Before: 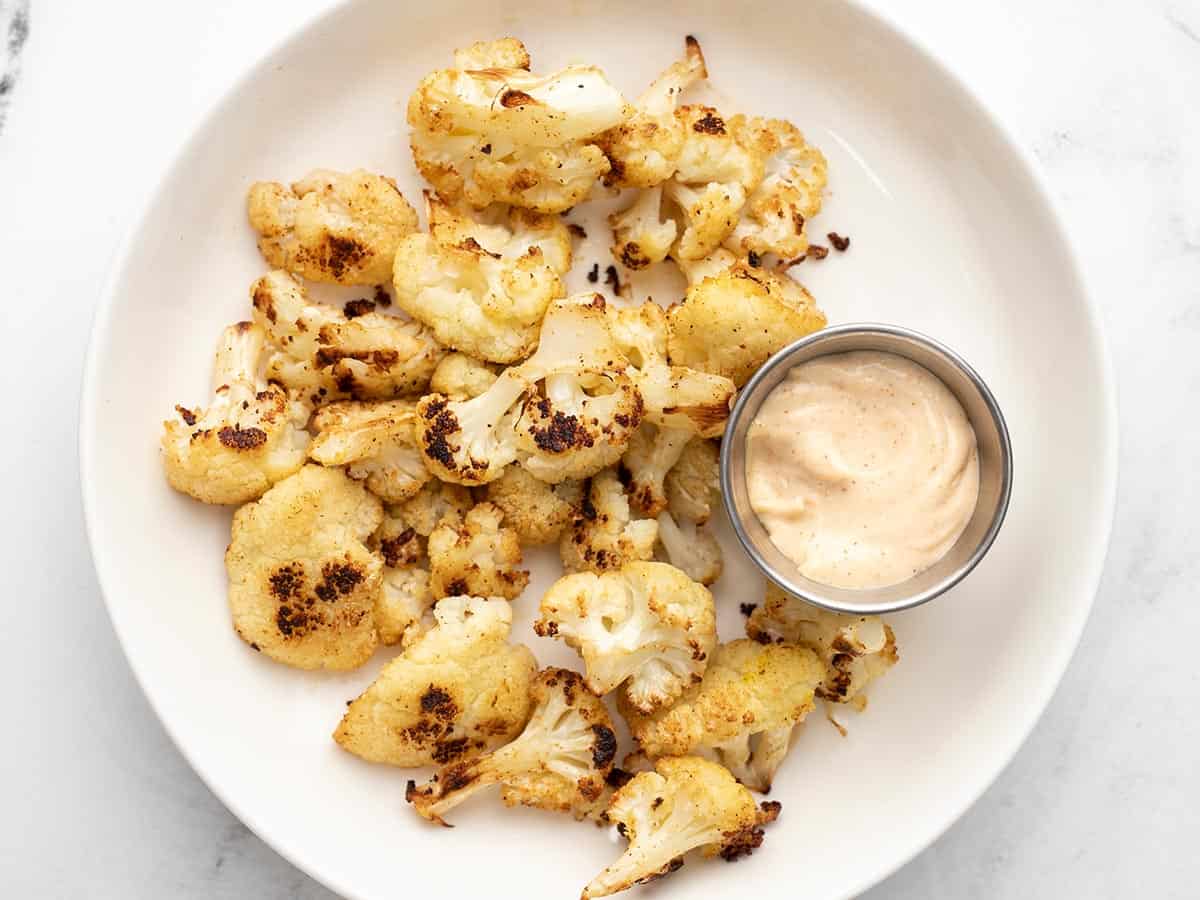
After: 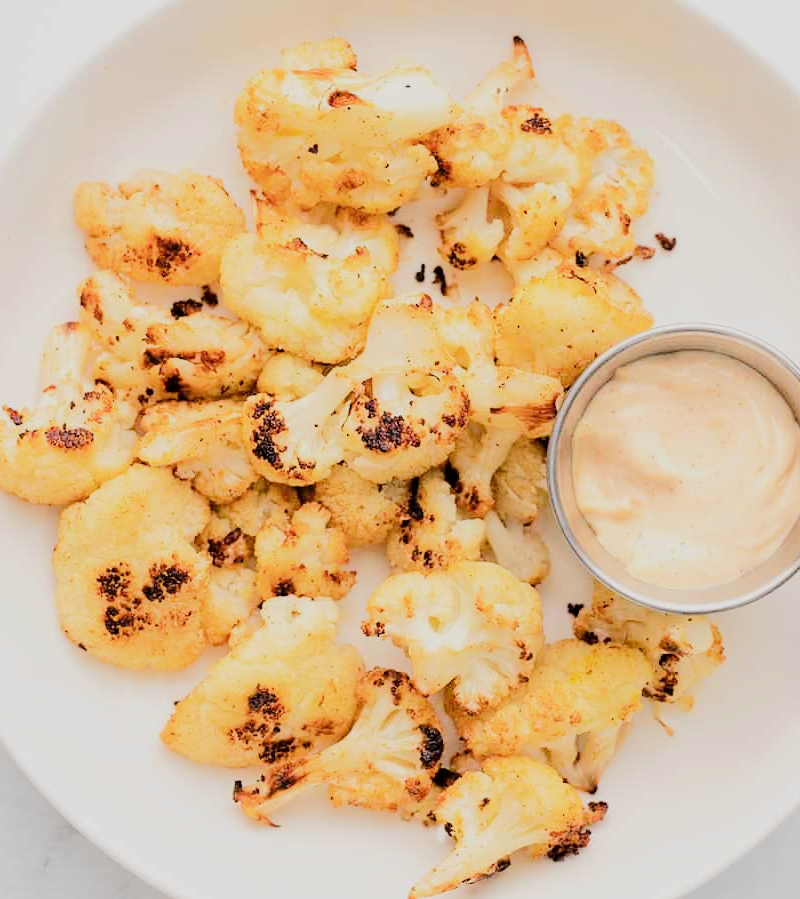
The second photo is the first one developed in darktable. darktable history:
crop and rotate: left 14.477%, right 18.809%
tone equalizer: -7 EV 0.158 EV, -6 EV 0.605 EV, -5 EV 1.12 EV, -4 EV 1.33 EV, -3 EV 1.12 EV, -2 EV 0.6 EV, -1 EV 0.167 EV, edges refinement/feathering 500, mask exposure compensation -1.57 EV, preserve details no
filmic rgb: black relative exposure -8.04 EV, white relative exposure 4.04 EV, hardness 4.12
